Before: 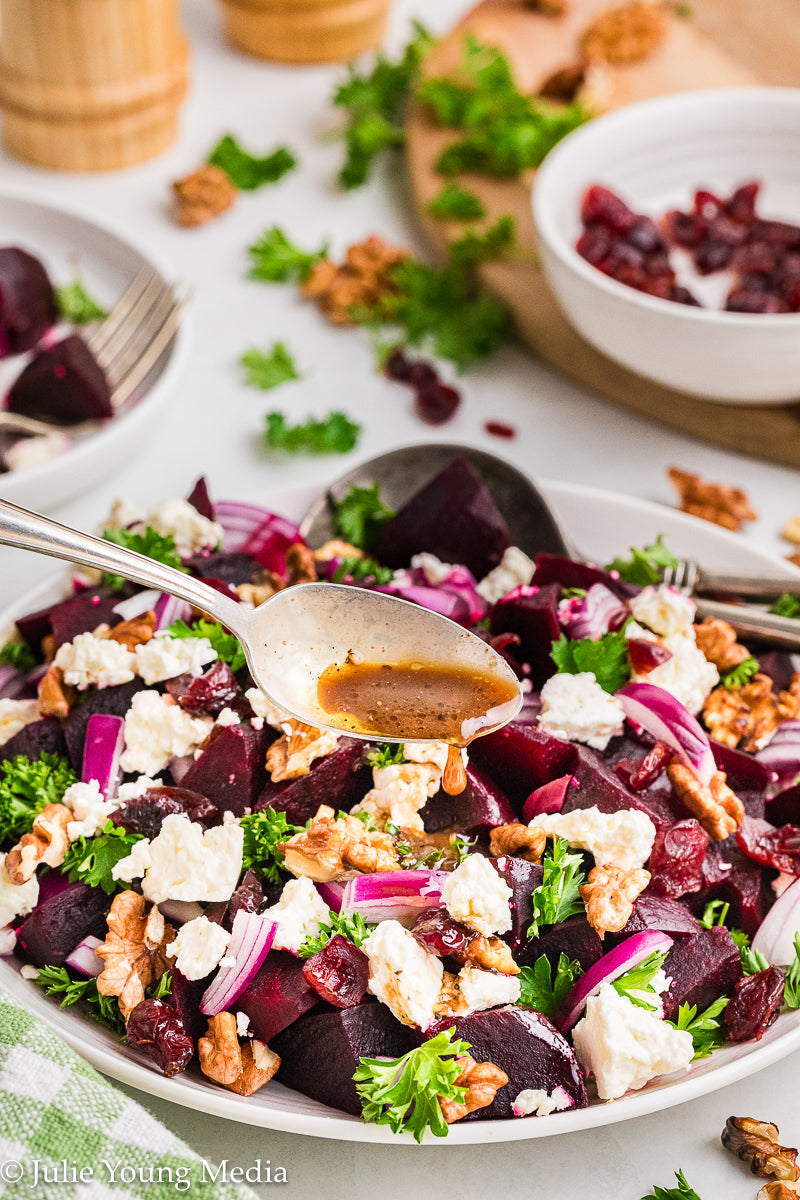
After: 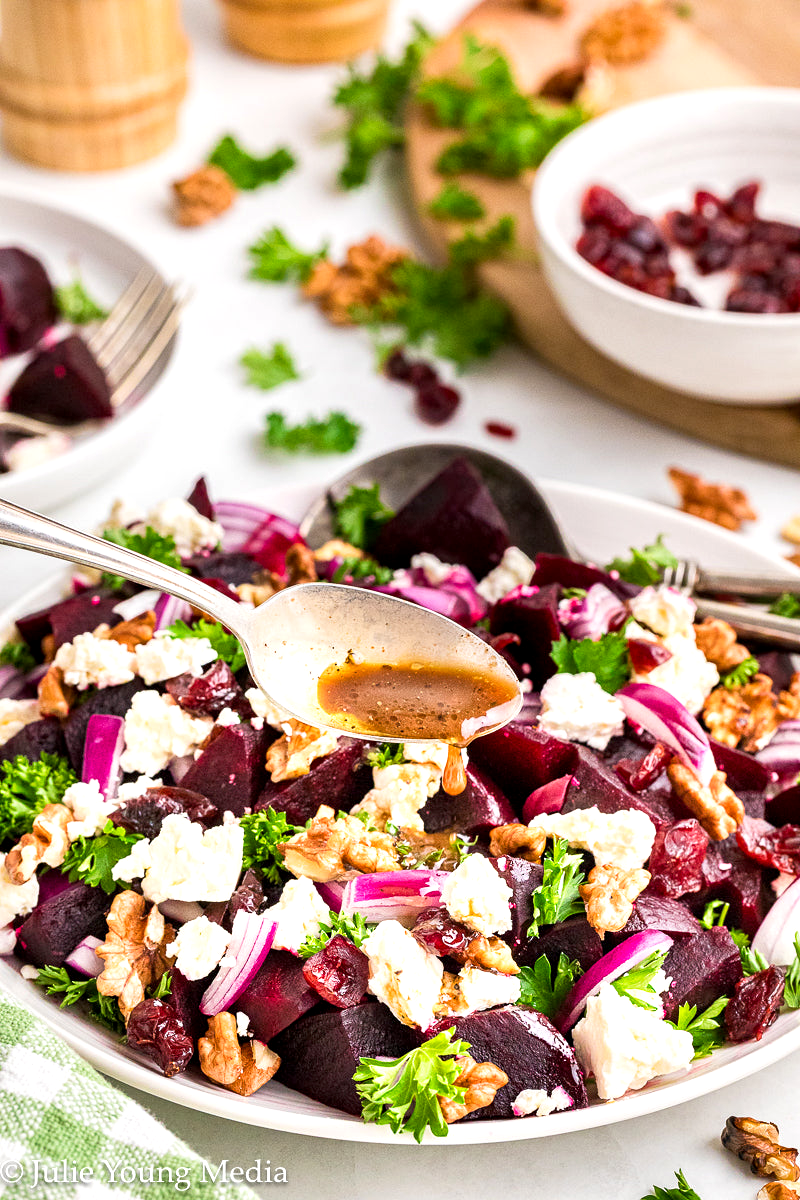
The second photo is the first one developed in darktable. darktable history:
exposure: black level correction 0.003, exposure 0.38 EV, compensate highlight preservation false
